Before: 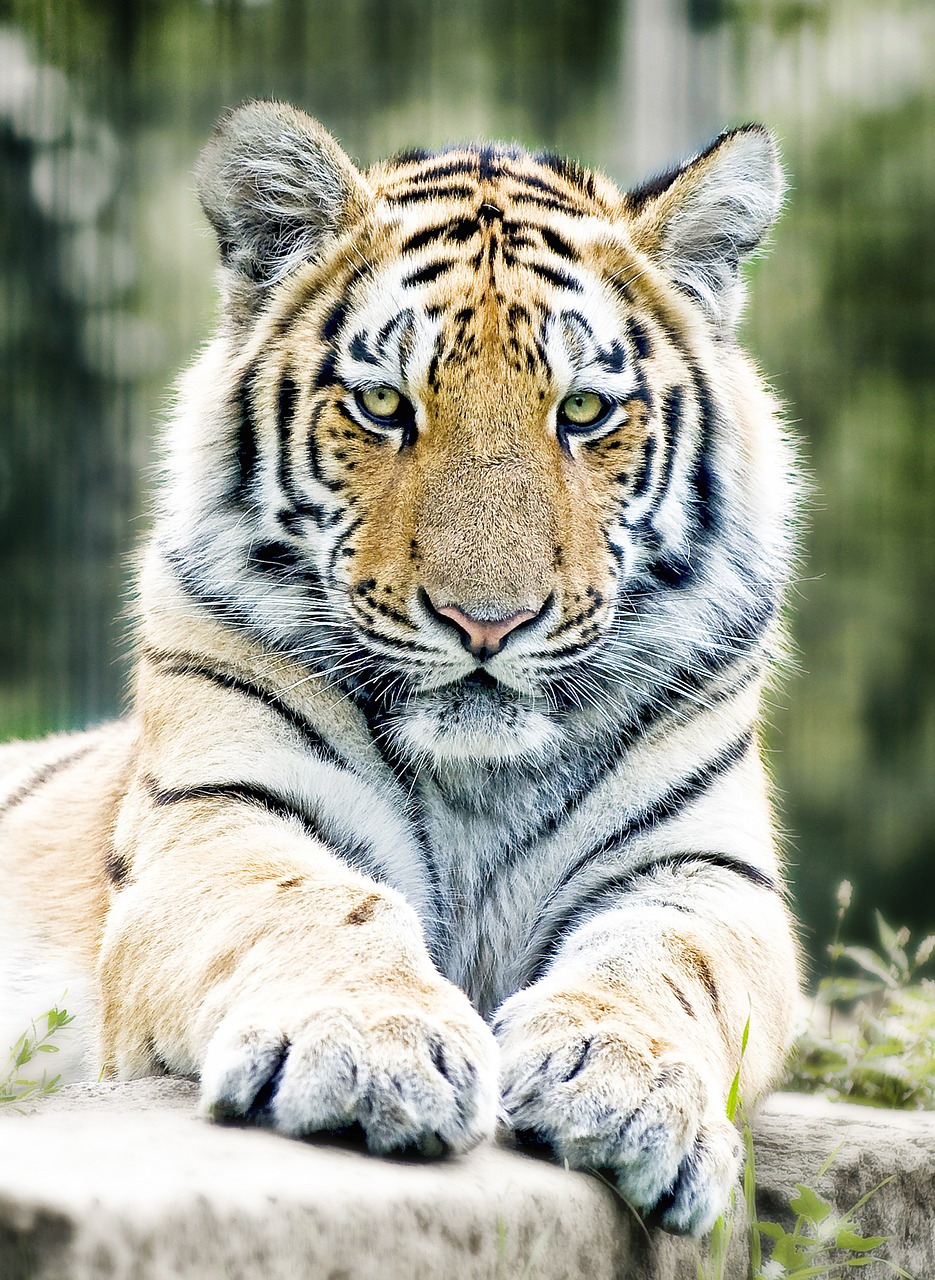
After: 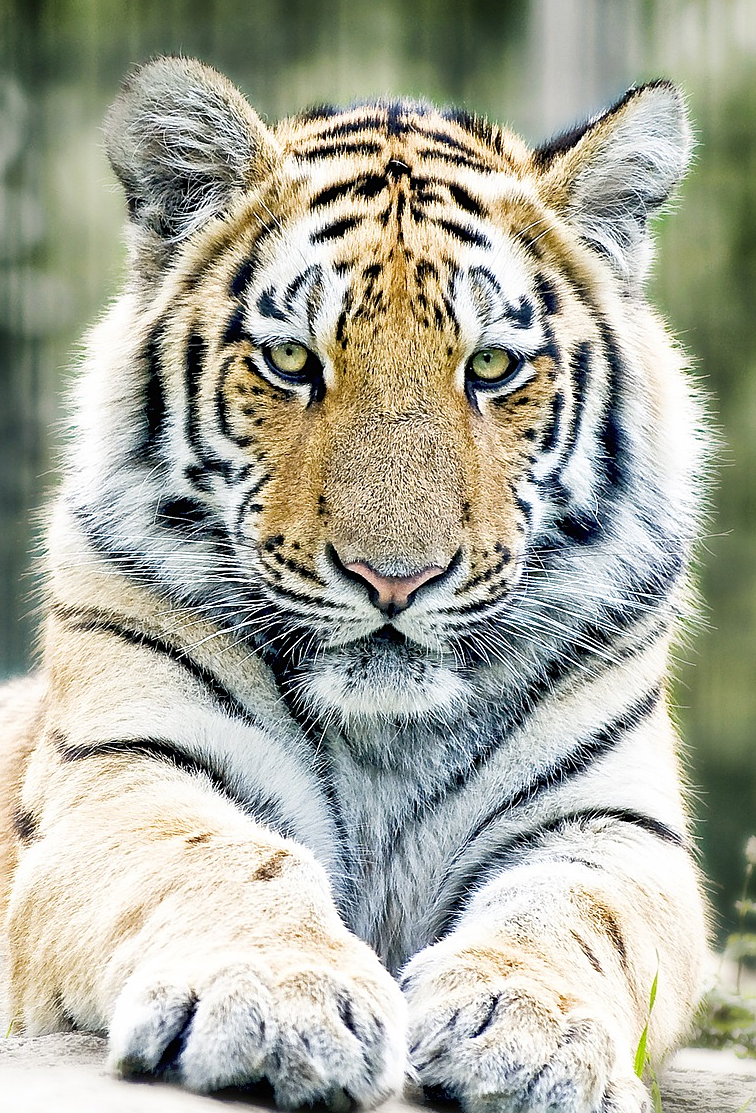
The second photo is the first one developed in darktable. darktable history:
sharpen: amount 0.2
crop: left 9.929%, top 3.475%, right 9.188%, bottom 9.529%
